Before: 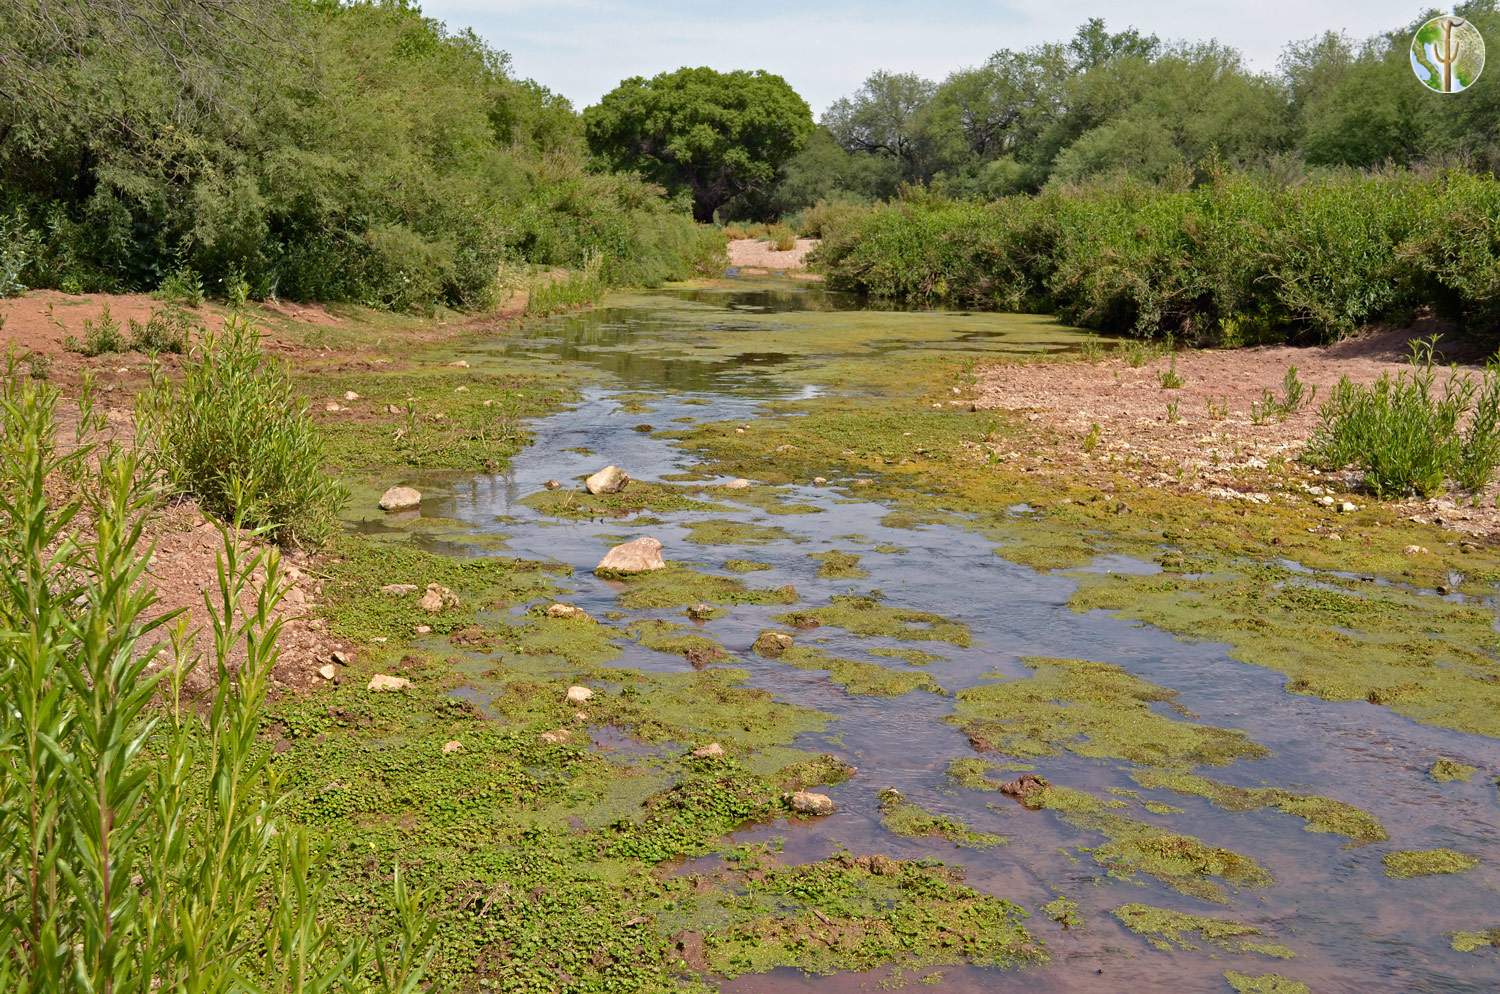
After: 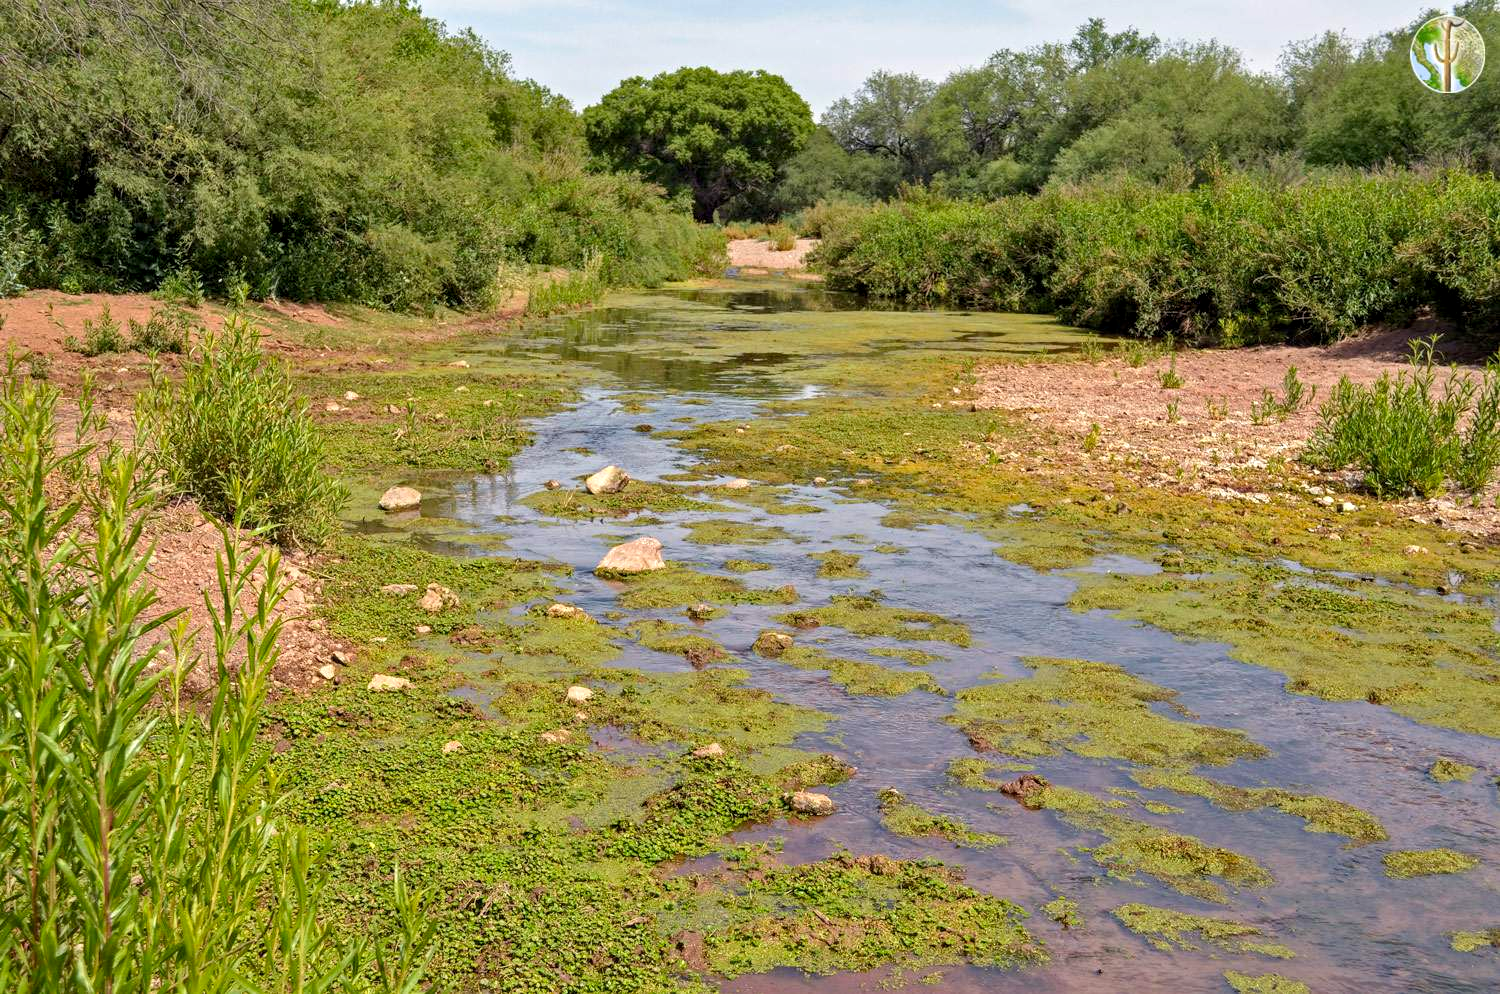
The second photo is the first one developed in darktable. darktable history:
local contrast: detail 130%
contrast brightness saturation: contrast 0.073, brightness 0.073, saturation 0.176
